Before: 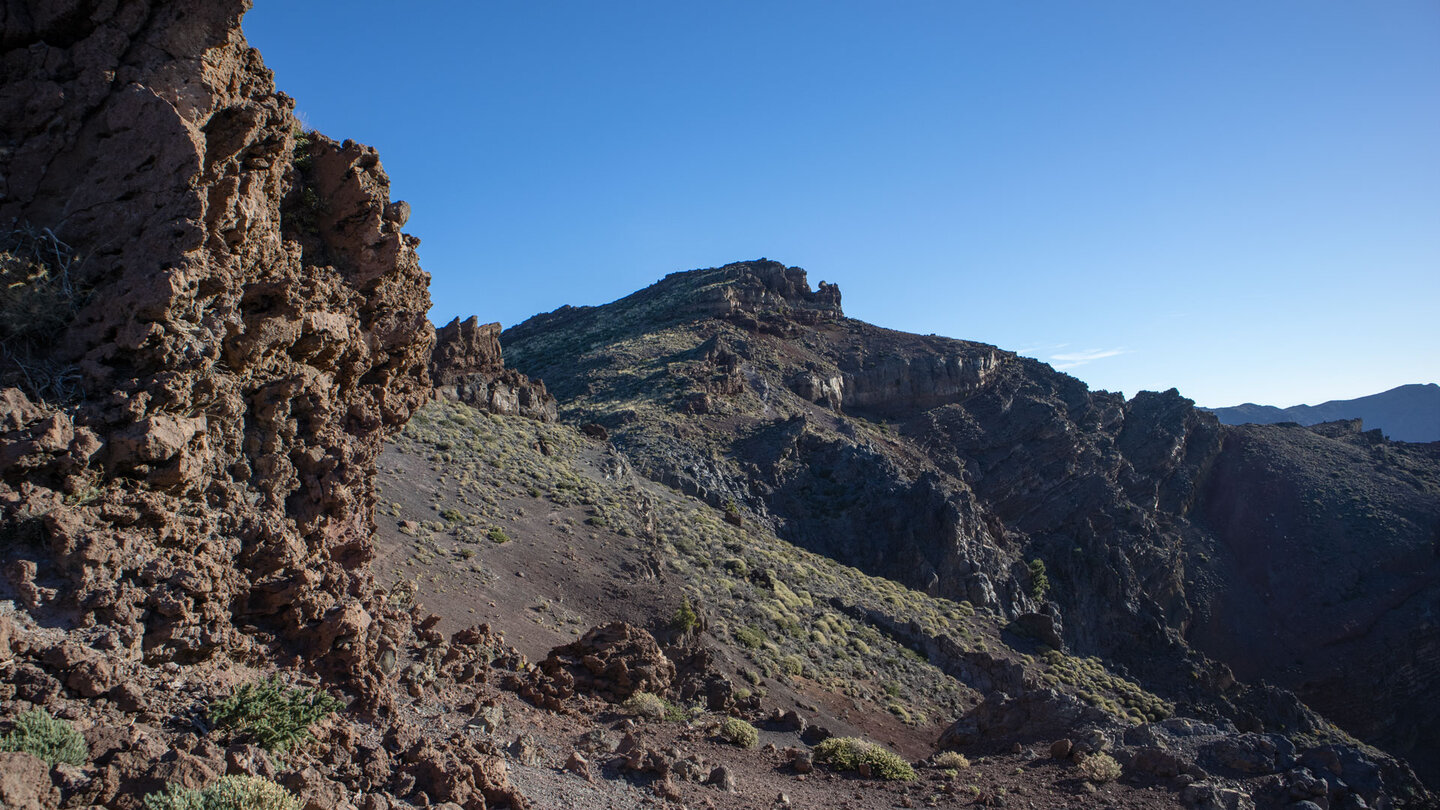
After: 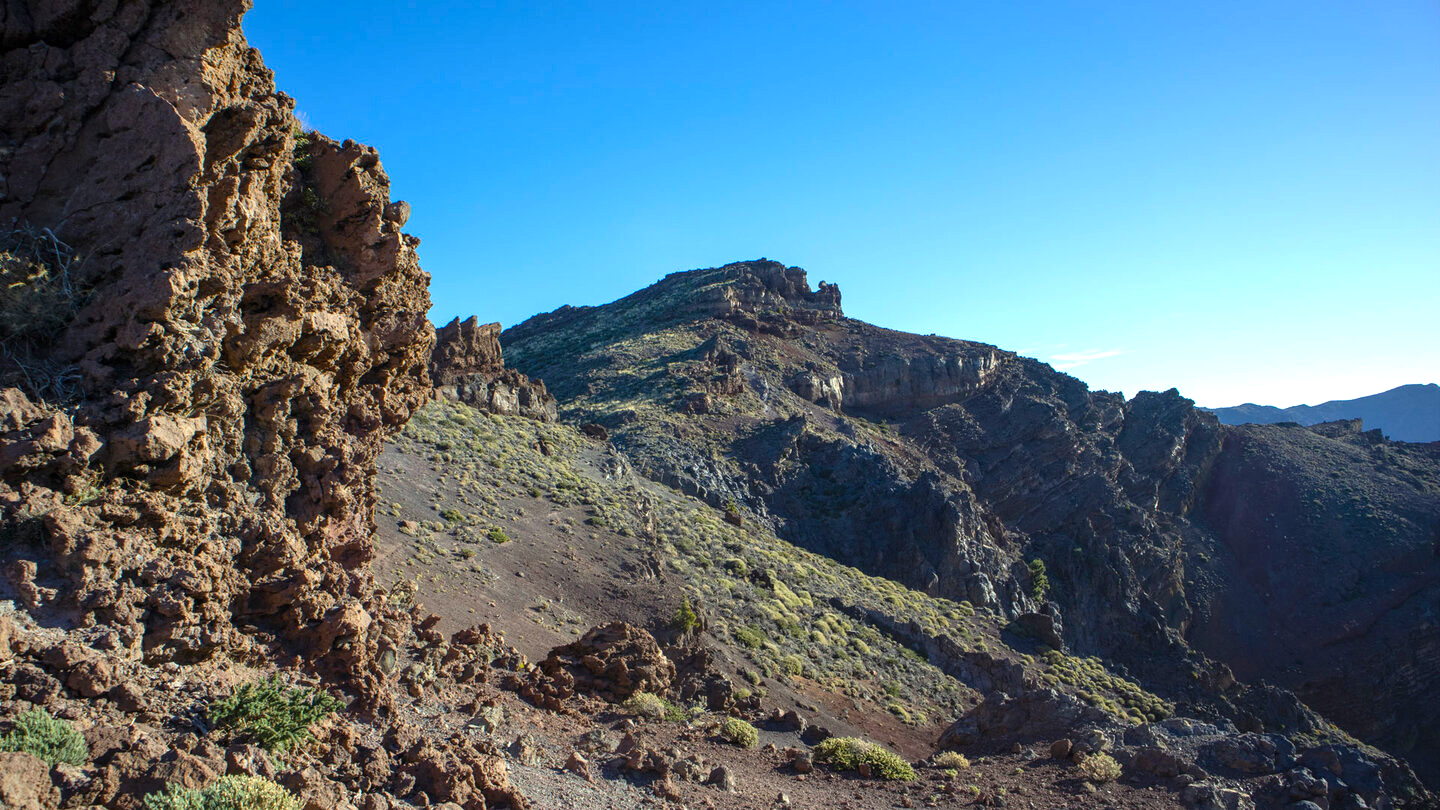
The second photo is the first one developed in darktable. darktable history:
color balance rgb: perceptual saturation grading › global saturation 20%, global vibrance 20%
exposure: exposure 0.6 EV, compensate highlight preservation false
color correction: highlights a* -4.73, highlights b* 5.06, saturation 0.97
